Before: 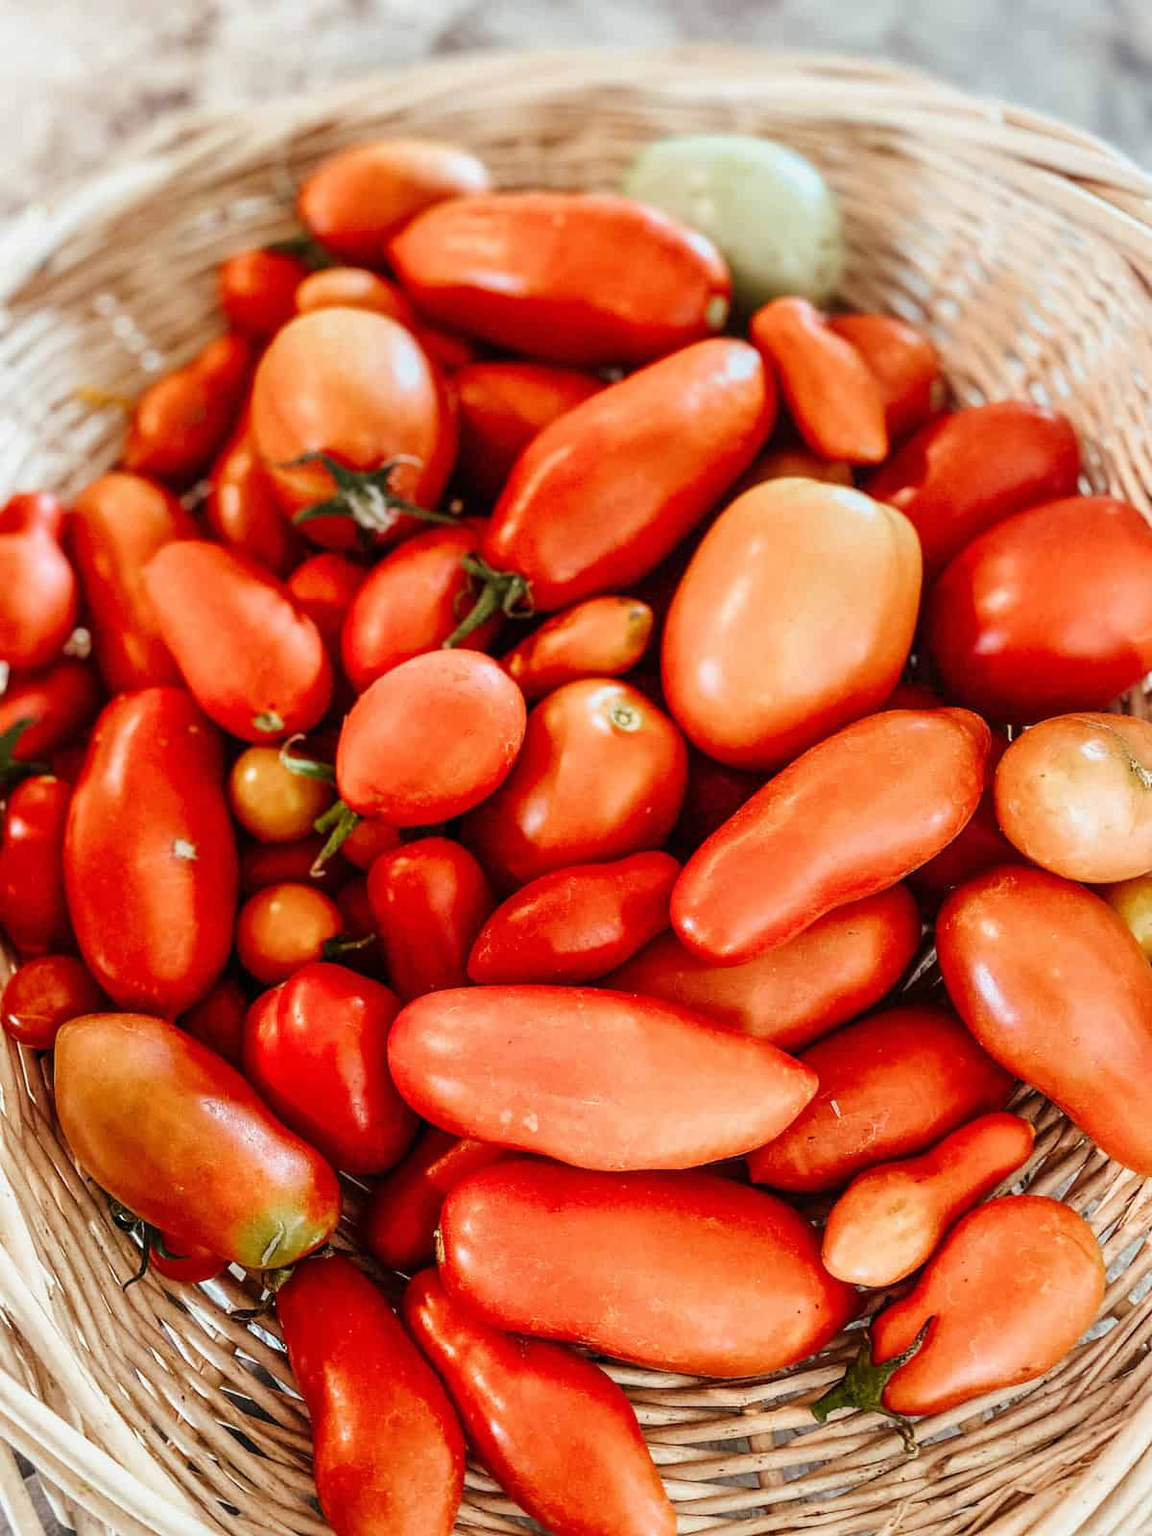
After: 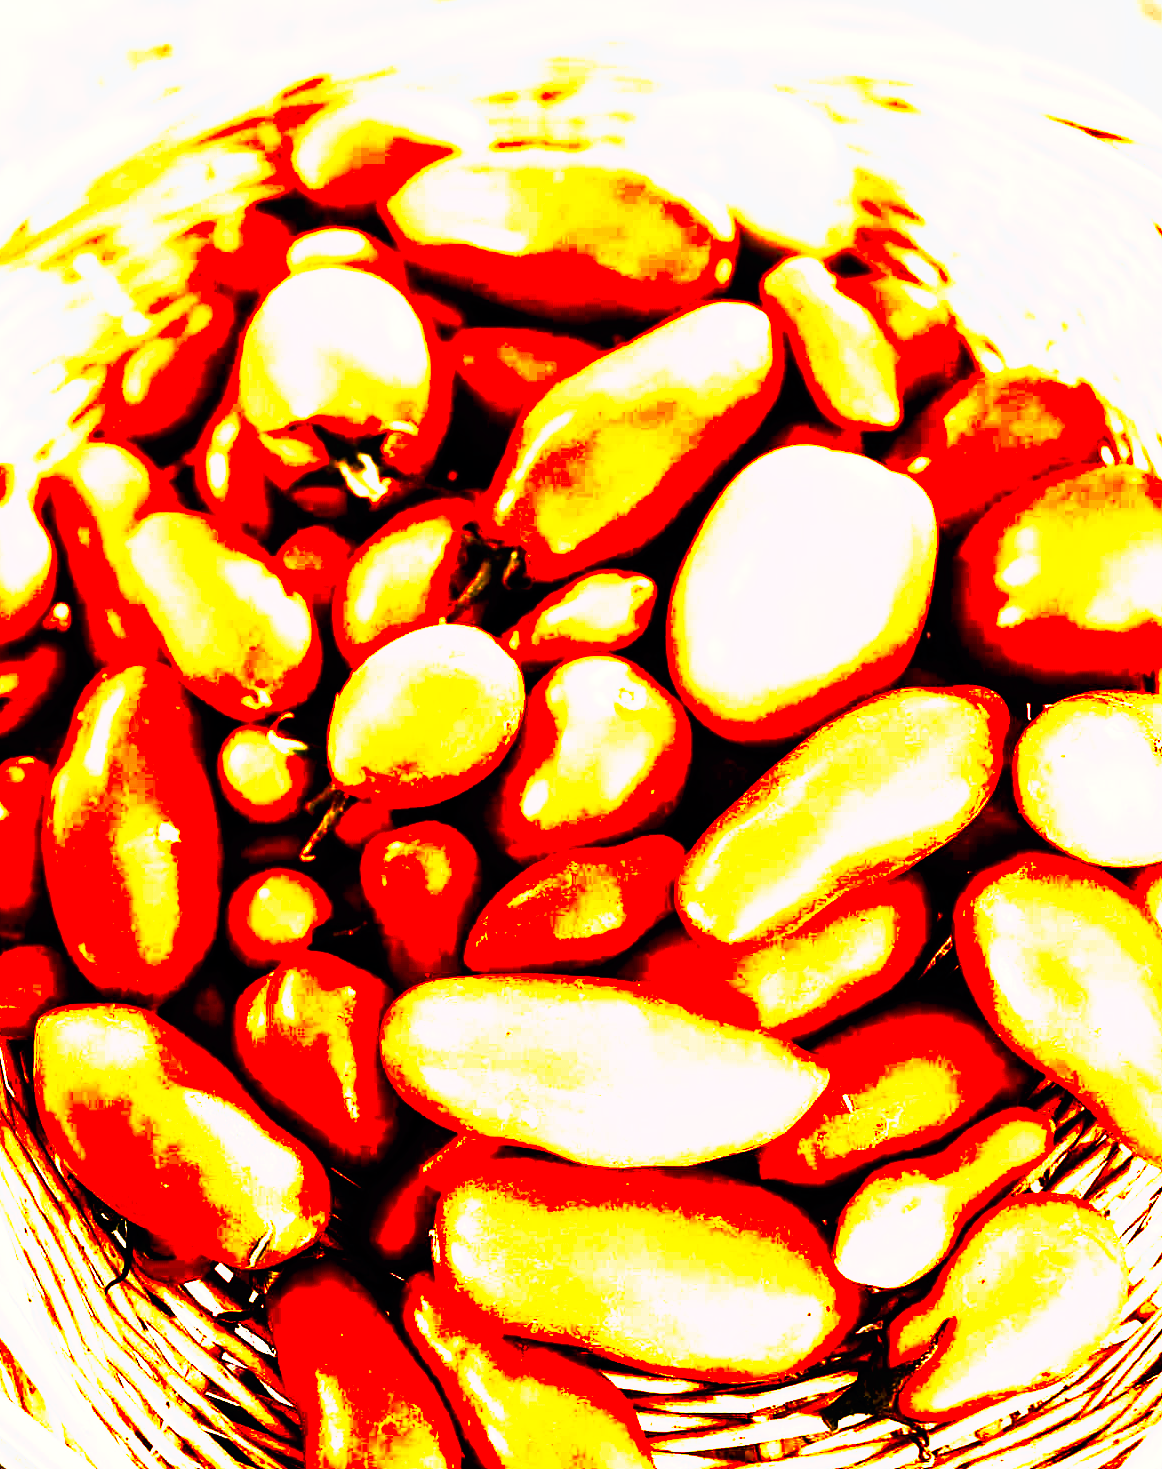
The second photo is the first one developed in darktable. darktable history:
tone curve: curves: ch0 [(0, 0) (0.003, 0.001) (0.011, 0.003) (0.025, 0.003) (0.044, 0.003) (0.069, 0.003) (0.1, 0.006) (0.136, 0.007) (0.177, 0.009) (0.224, 0.007) (0.277, 0.026) (0.335, 0.126) (0.399, 0.254) (0.468, 0.493) (0.543, 0.892) (0.623, 0.984) (0.709, 0.979) (0.801, 0.979) (0.898, 0.982) (1, 1)], preserve colors none
crop: left 1.964%, top 3.251%, right 1.122%, bottom 4.933%
white balance: red 1.138, green 0.996, blue 0.812
color balance rgb: highlights gain › chroma 2.94%, highlights gain › hue 60.57°, global offset › chroma 0.25%, global offset › hue 256.52°, perceptual saturation grading › global saturation 20%, perceptual saturation grading › highlights -50%, perceptual saturation grading › shadows 30%, contrast 15%
